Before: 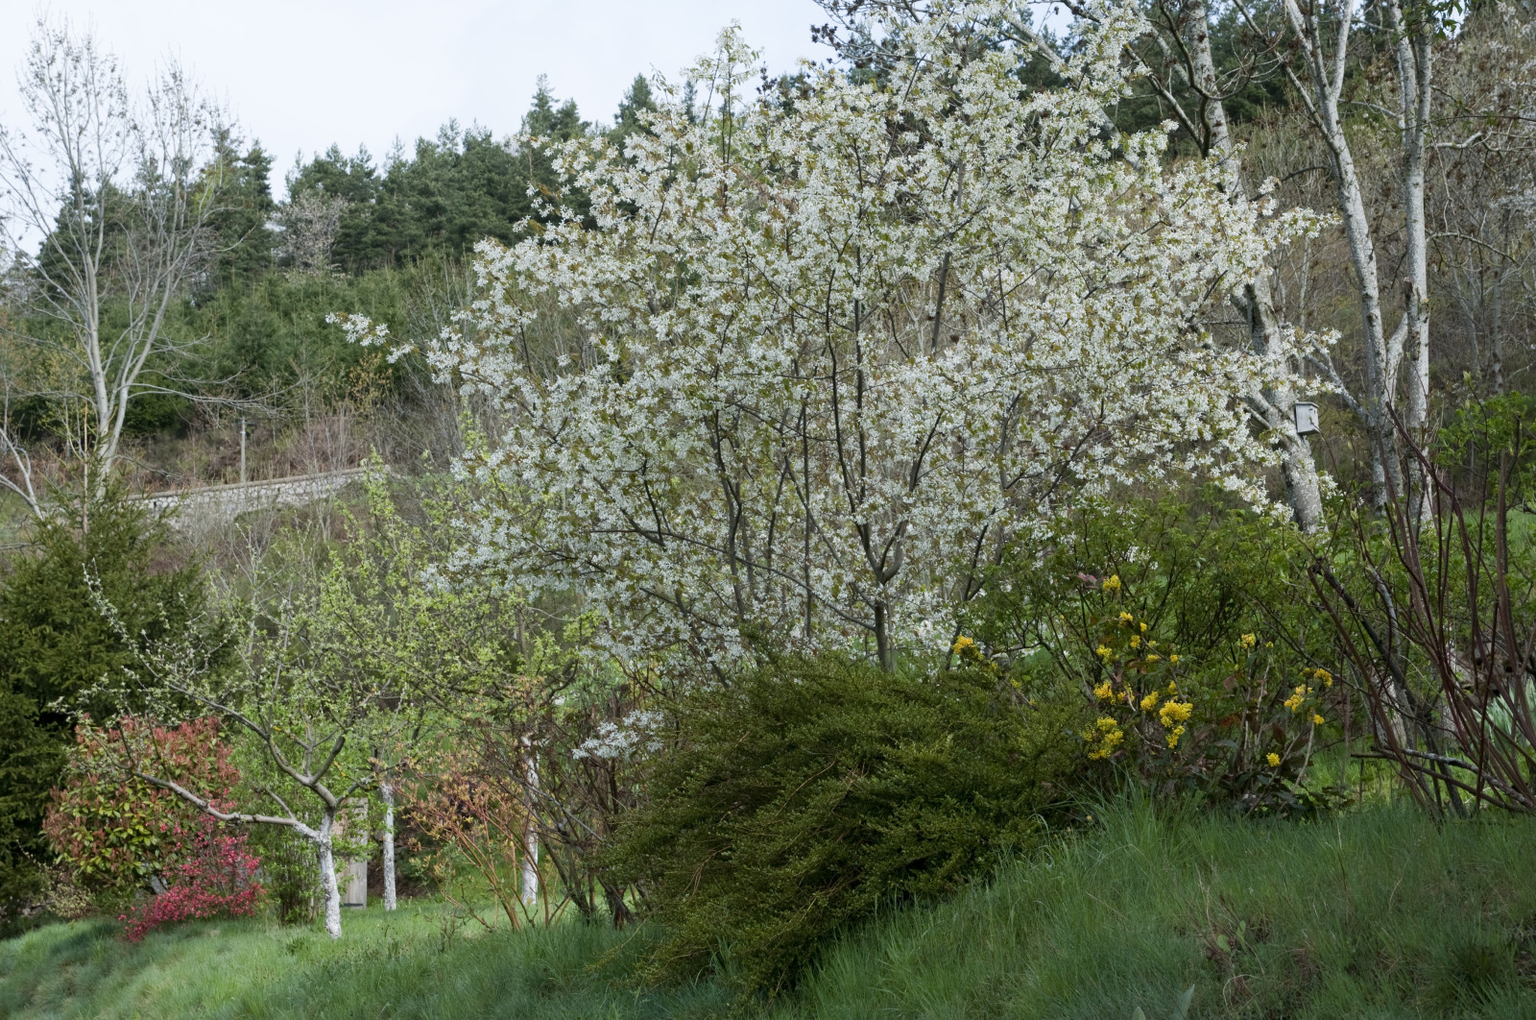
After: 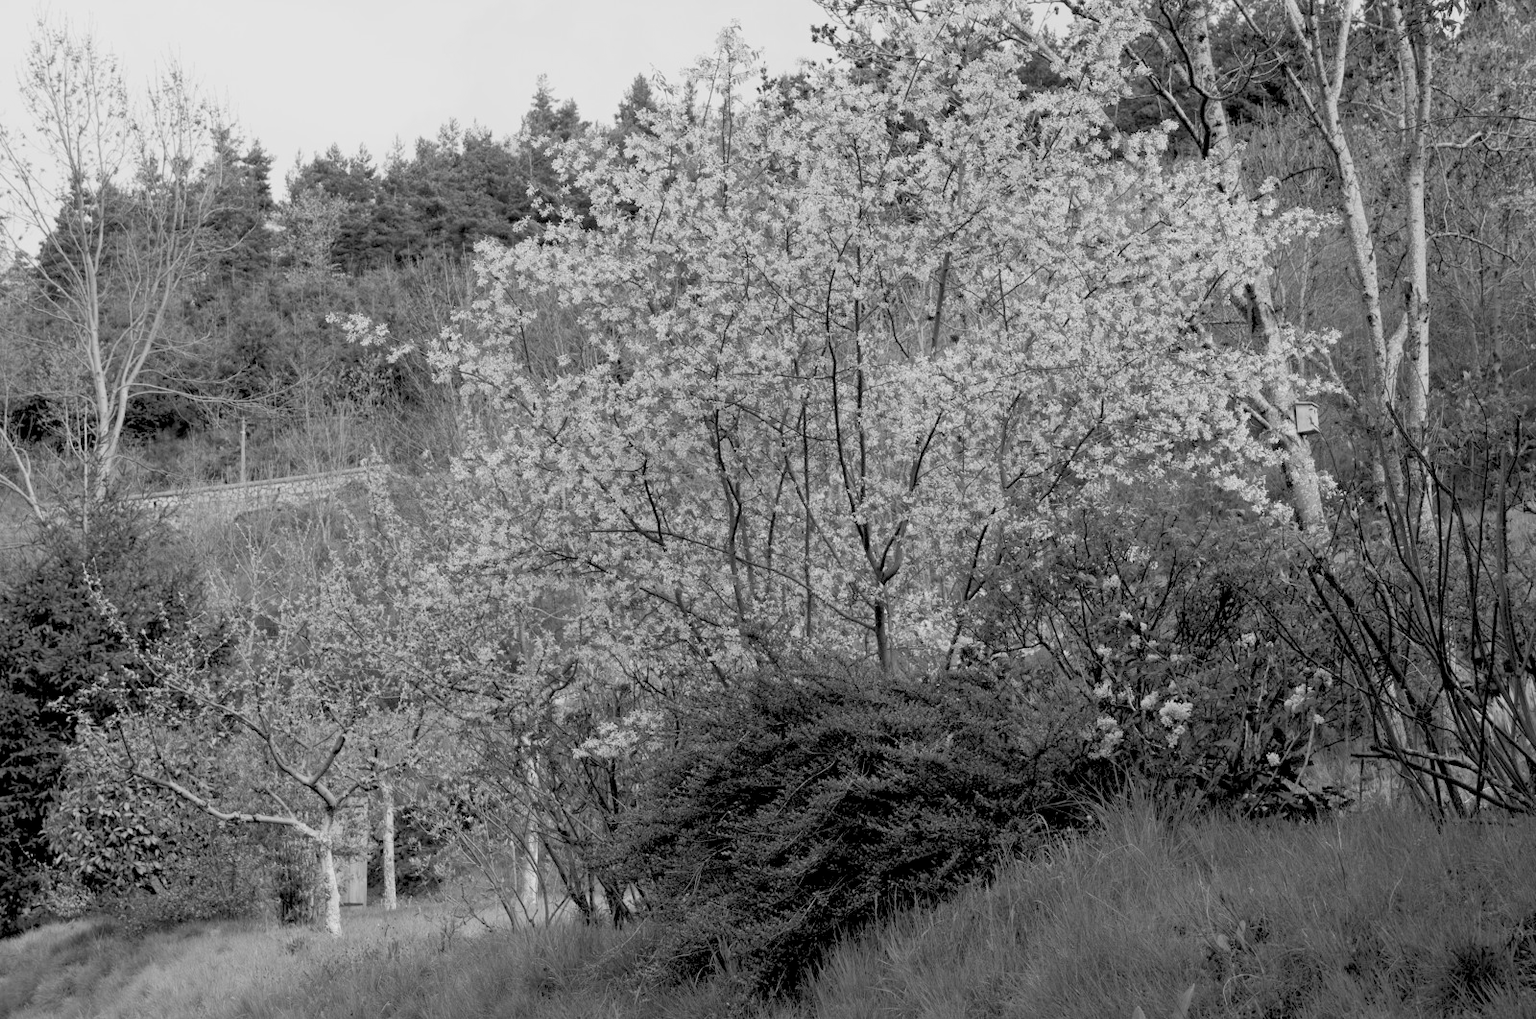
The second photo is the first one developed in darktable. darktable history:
rgb levels: preserve colors sum RGB, levels [[0.038, 0.433, 0.934], [0, 0.5, 1], [0, 0.5, 1]]
monochrome: on, module defaults
